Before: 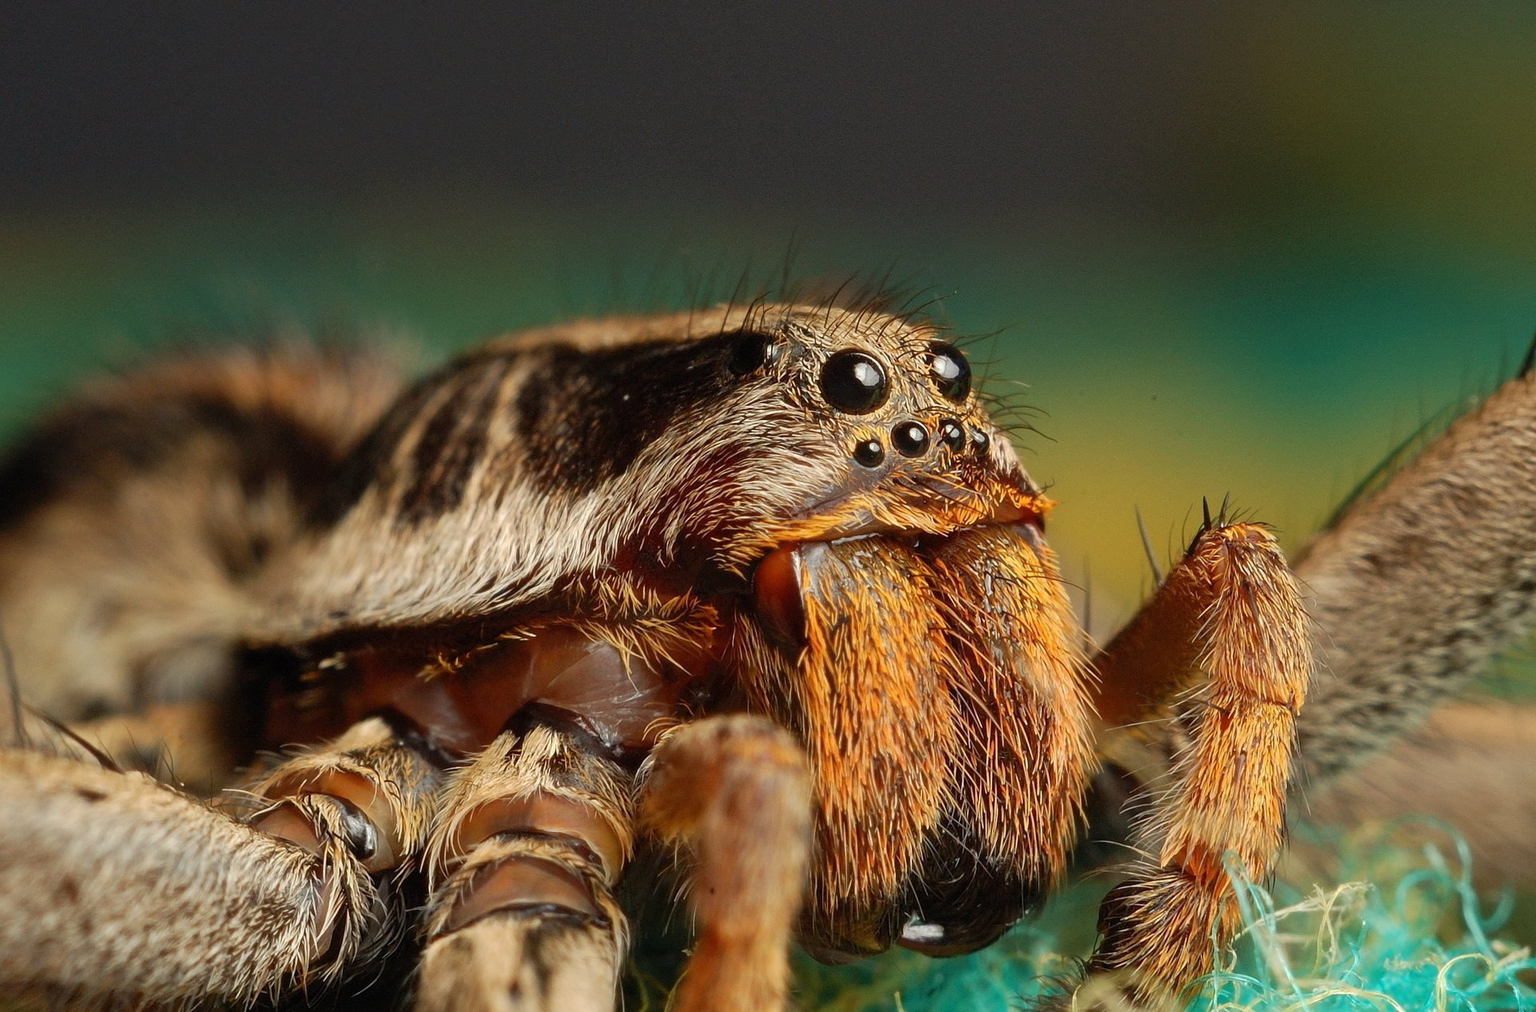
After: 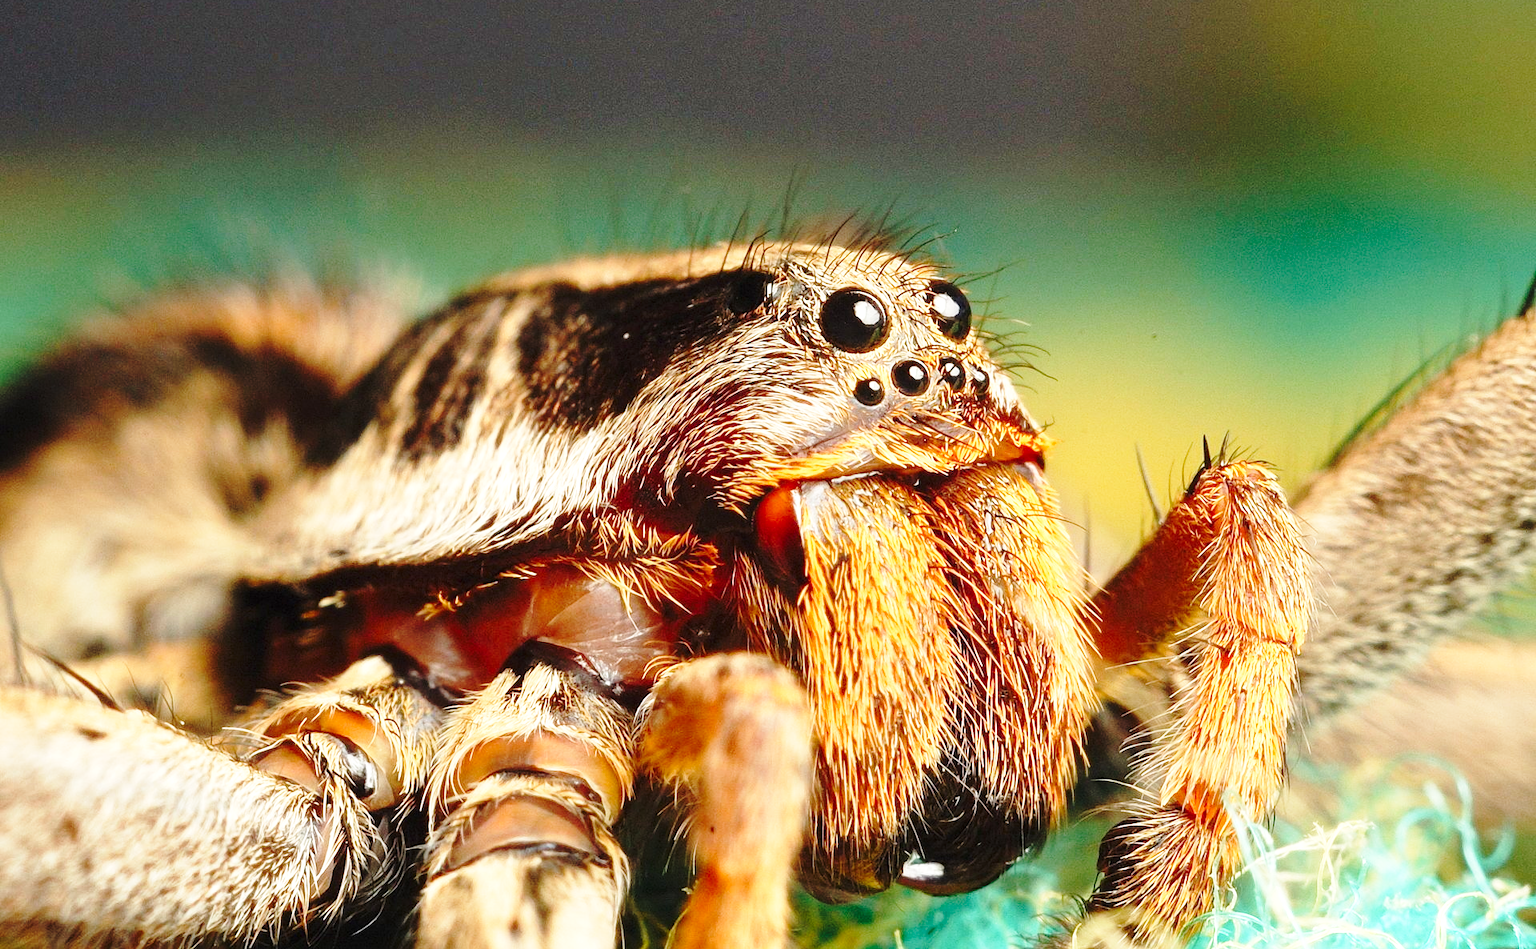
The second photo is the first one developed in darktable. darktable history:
exposure: black level correction 0, exposure 0.692 EV, compensate highlight preservation false
crop and rotate: top 6.106%
base curve: curves: ch0 [(0, 0) (0.032, 0.037) (0.105, 0.228) (0.435, 0.76) (0.856, 0.983) (1, 1)], preserve colors none
